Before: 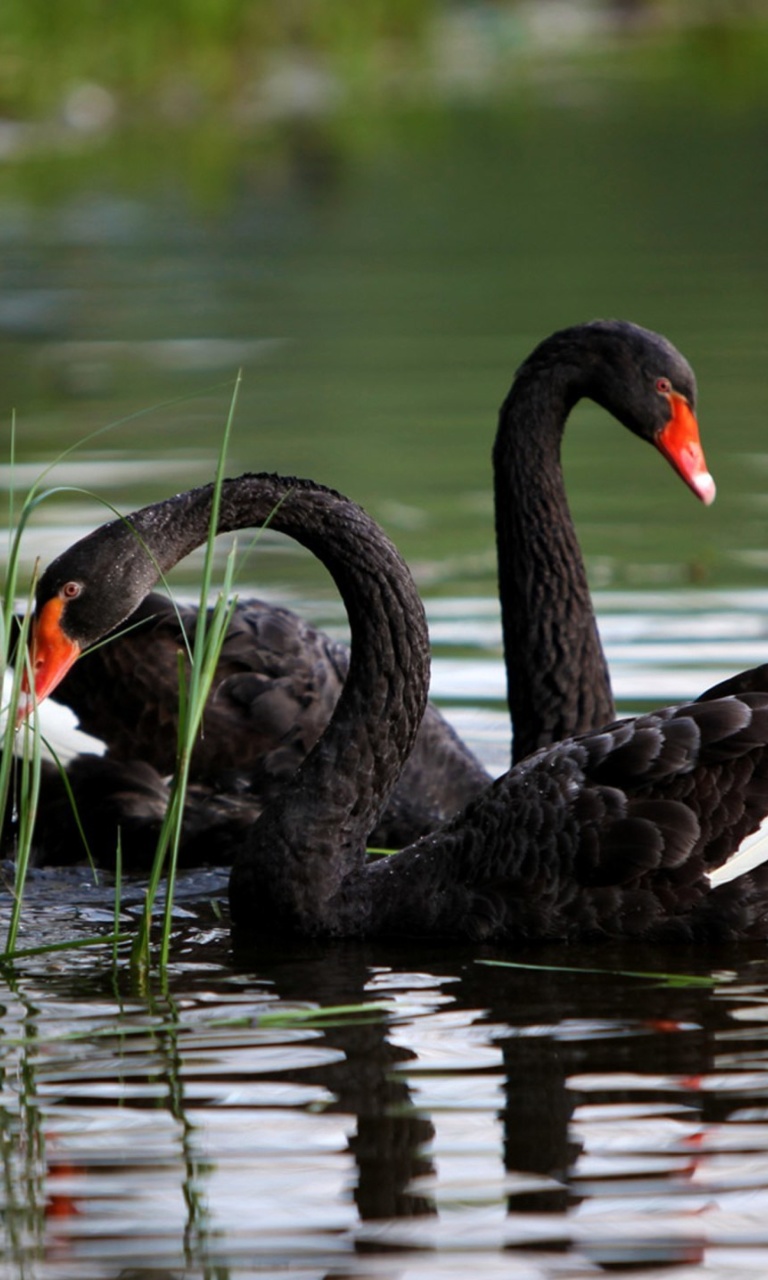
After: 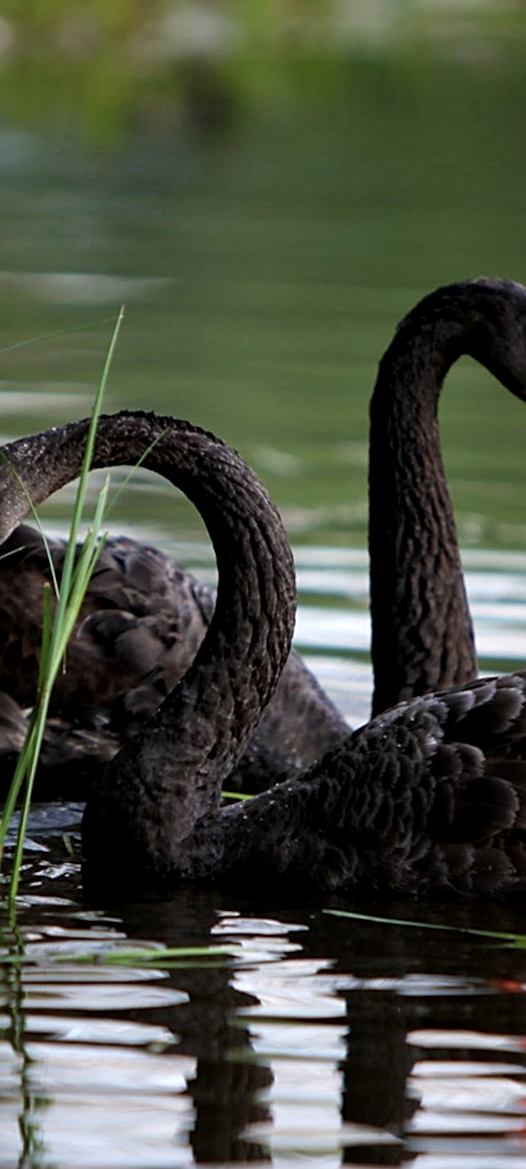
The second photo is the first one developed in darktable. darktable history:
local contrast: mode bilateral grid, contrast 20, coarseness 50, detail 140%, midtone range 0.2
white balance: red 1, blue 1
crop and rotate: angle -3.27°, left 14.277%, top 0.028%, right 10.766%, bottom 0.028%
sharpen: on, module defaults
